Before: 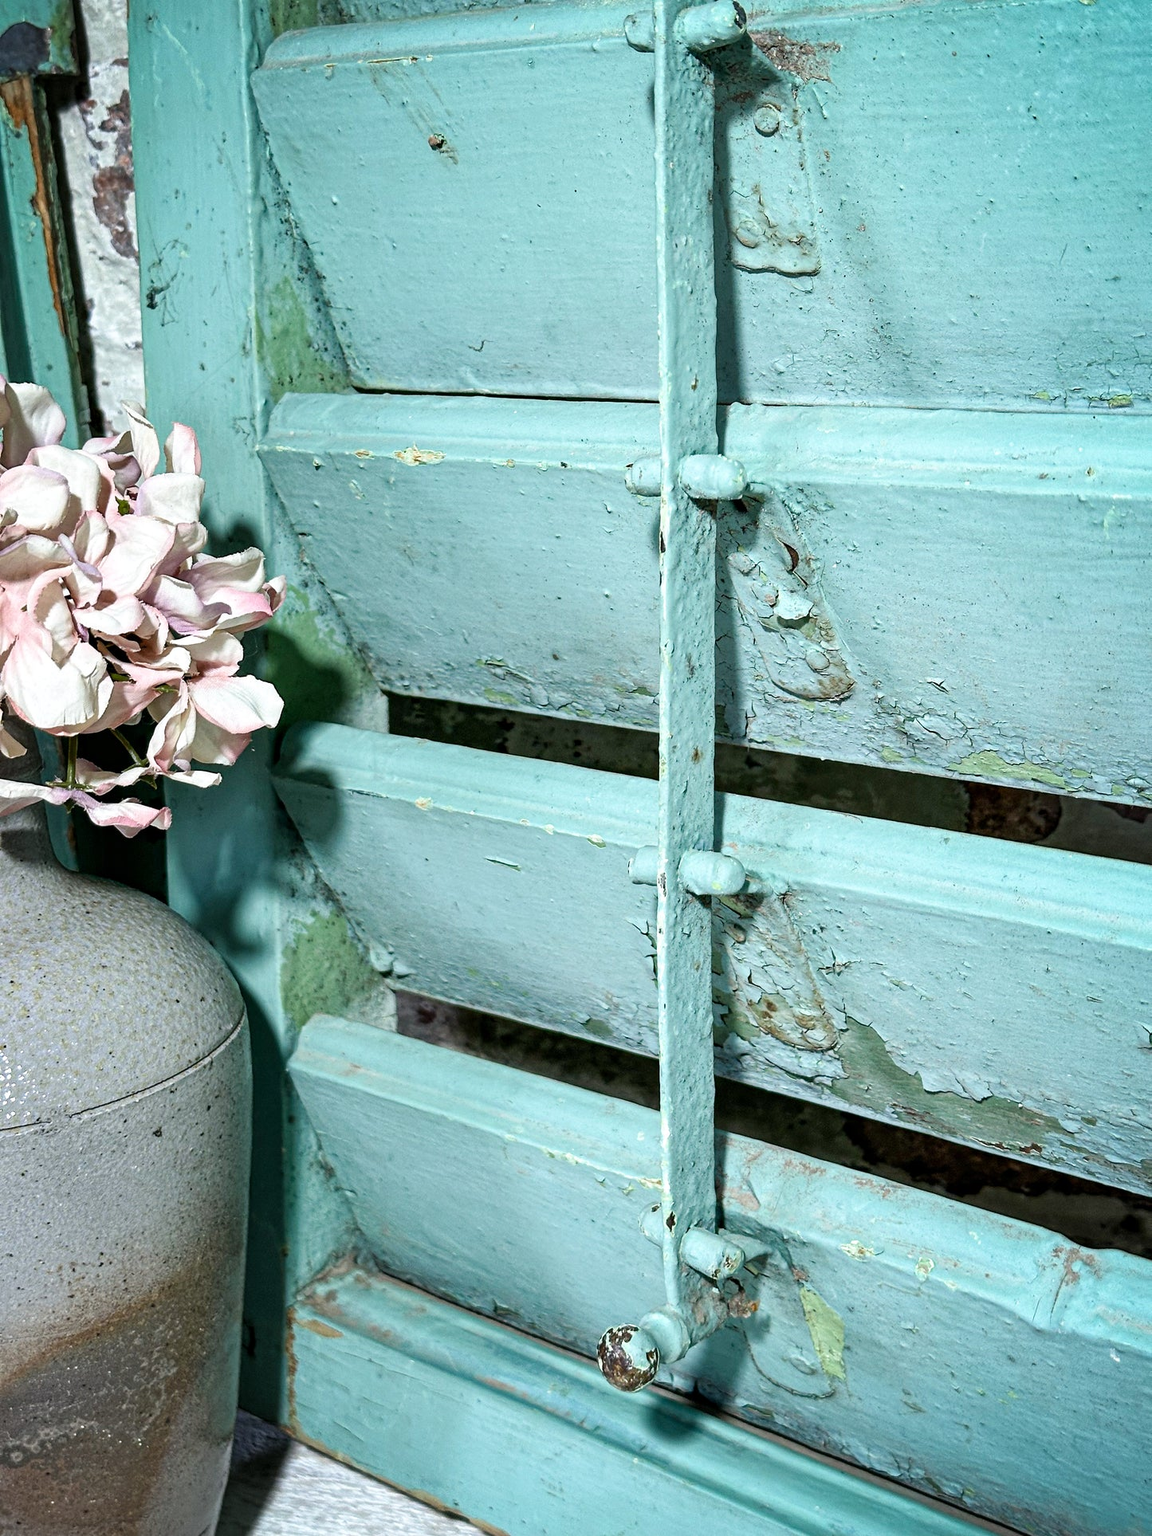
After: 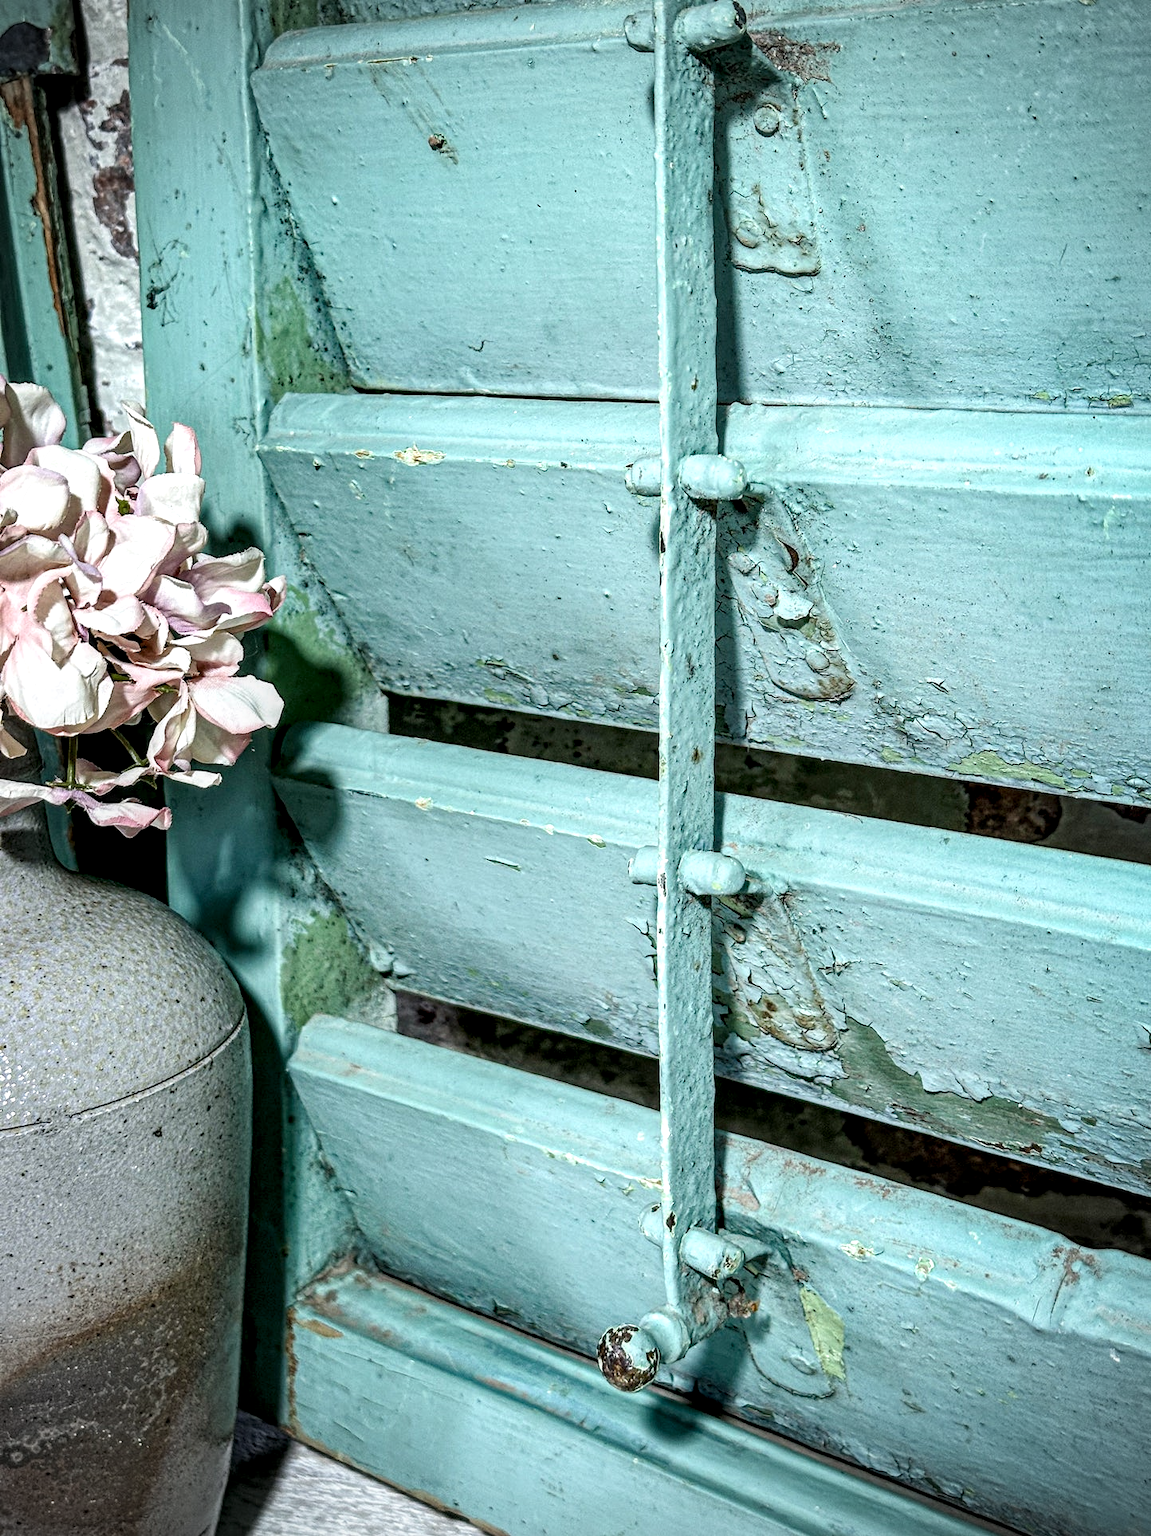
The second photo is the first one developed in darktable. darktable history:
vignetting: unbound false
local contrast: detail 150%
